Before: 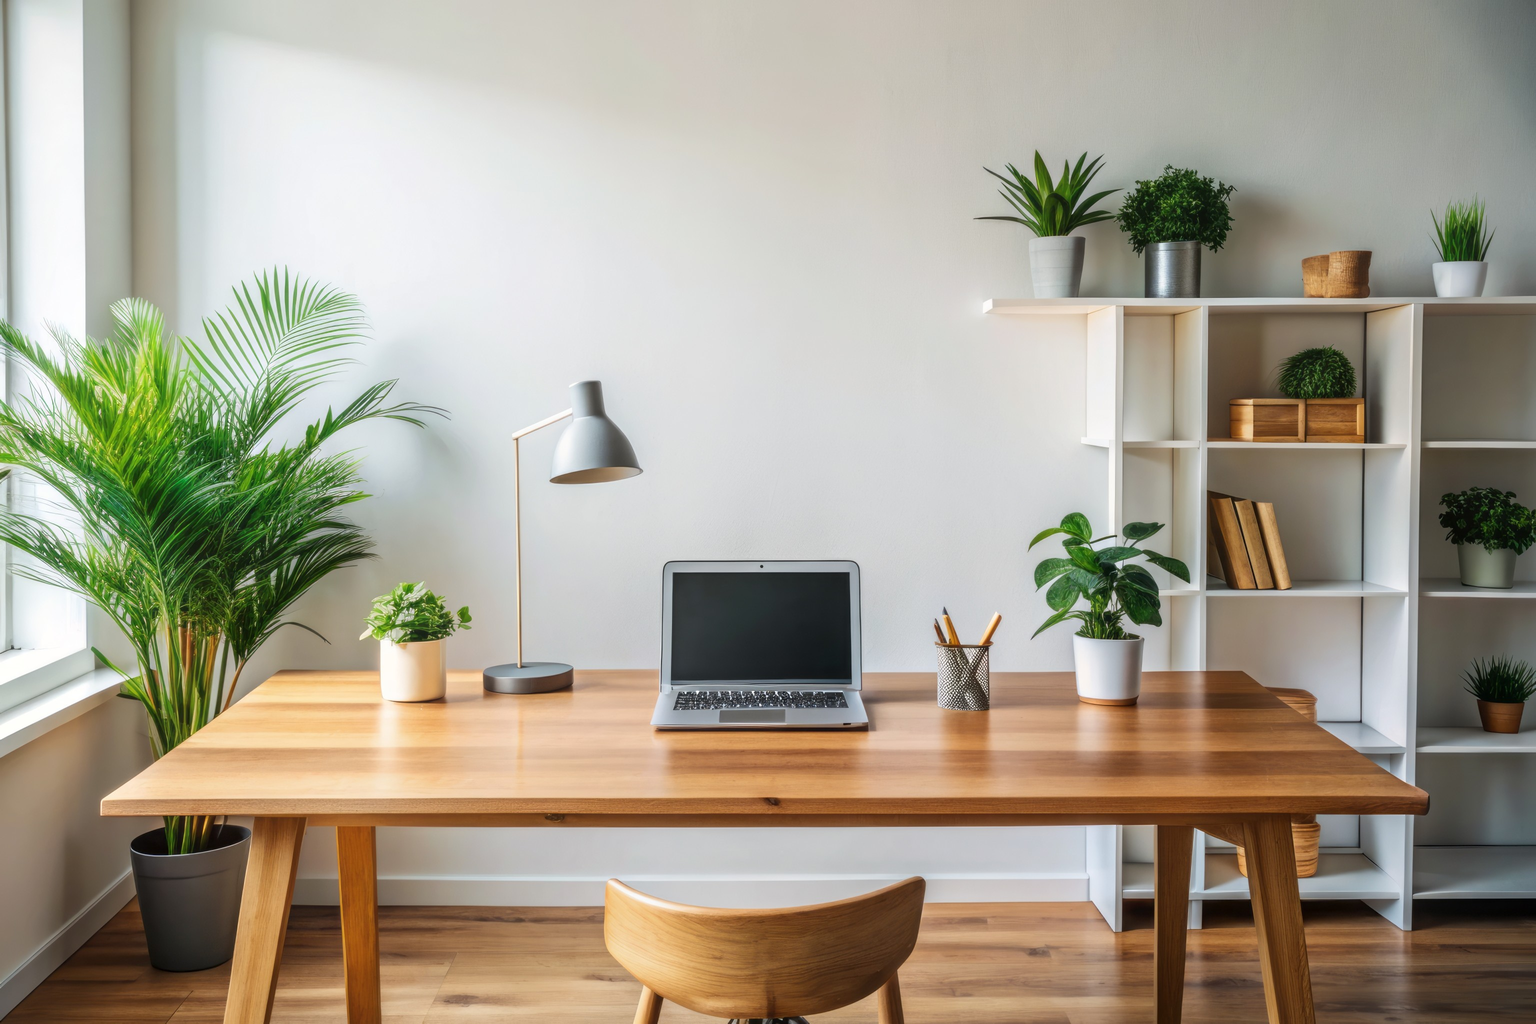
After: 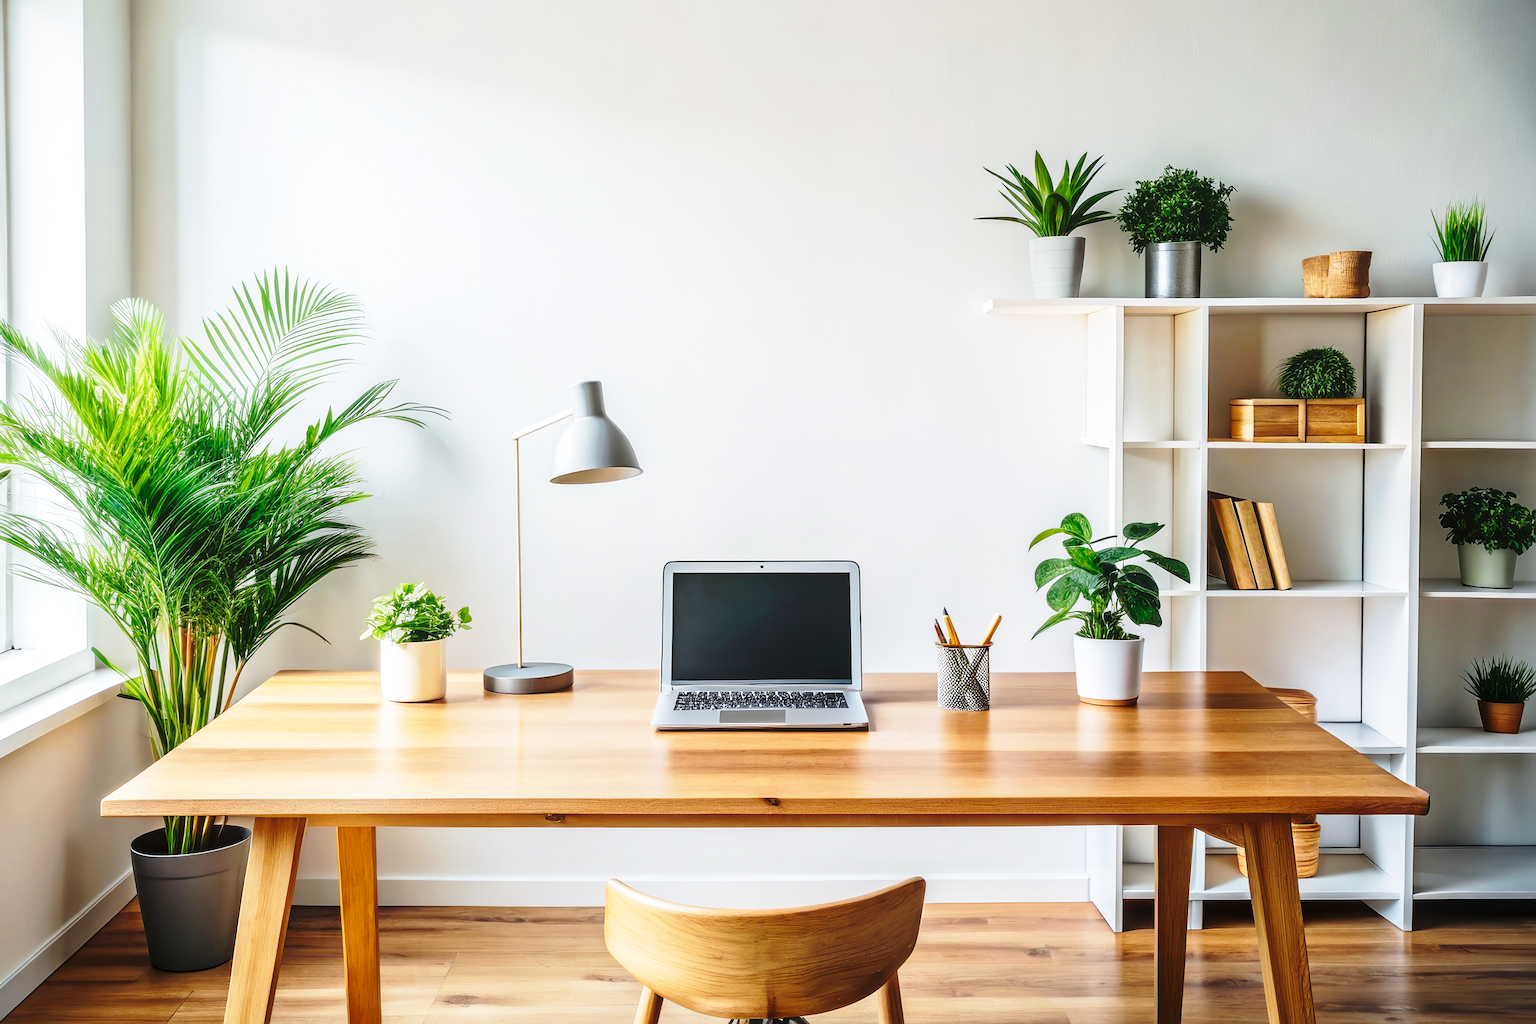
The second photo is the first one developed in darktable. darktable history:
base curve: curves: ch0 [(0, 0) (0.028, 0.03) (0.121, 0.232) (0.46, 0.748) (0.859, 0.968) (1, 1)], preserve colors none
white balance: red 0.988, blue 1.017
sharpen: on, module defaults
shadows and highlights: shadows 62.66, white point adjustment 0.37, highlights -34.44, compress 83.82%
